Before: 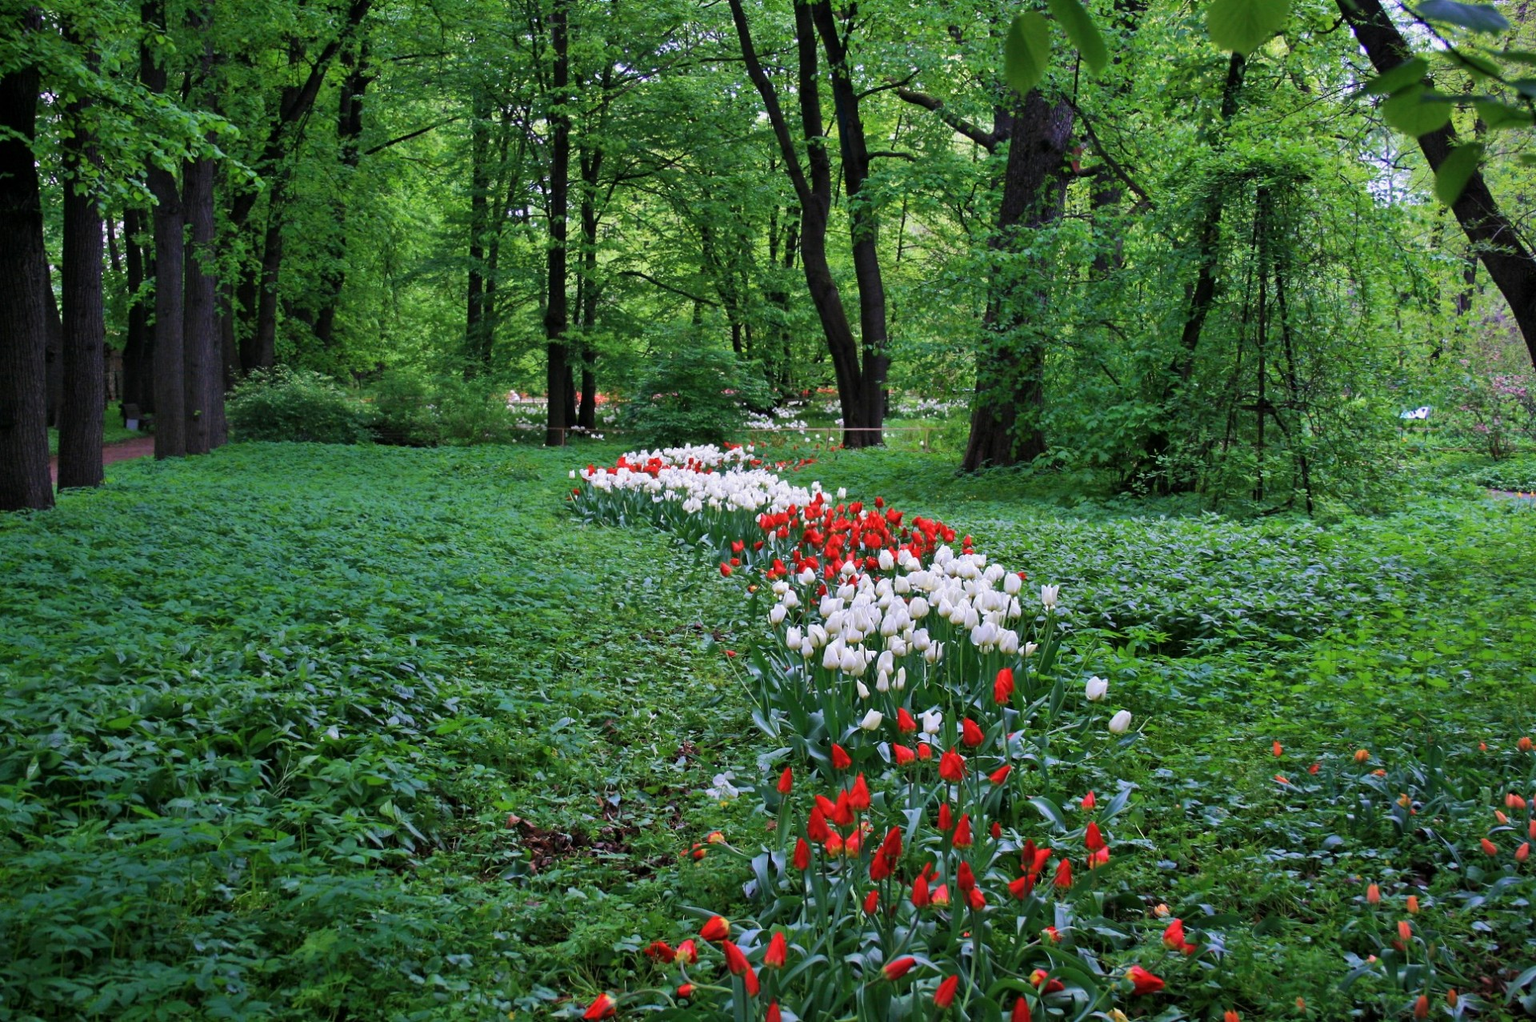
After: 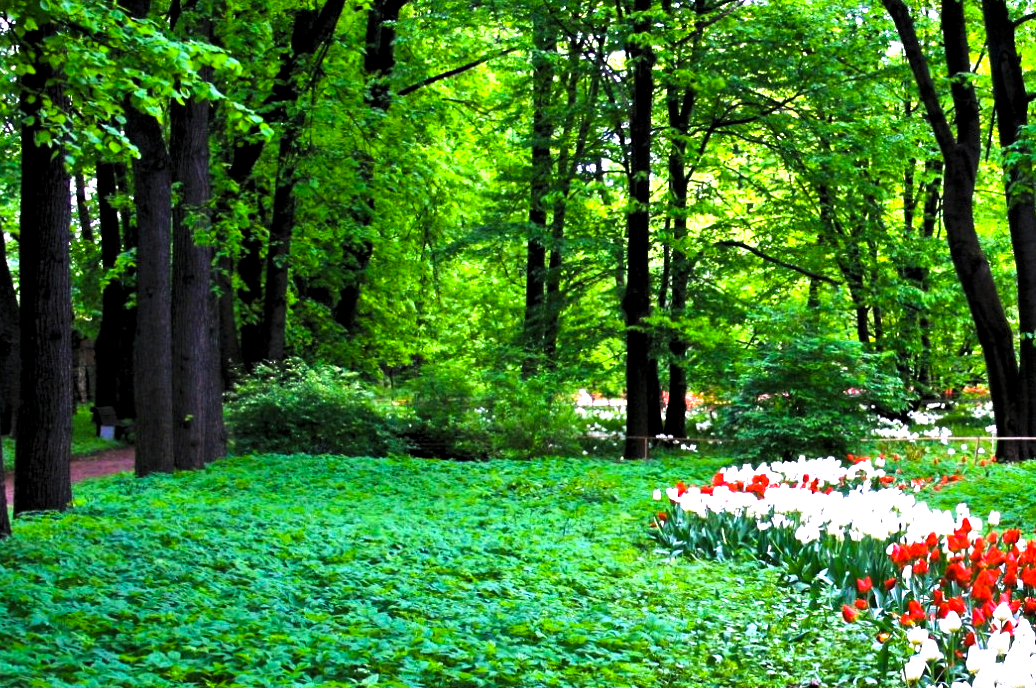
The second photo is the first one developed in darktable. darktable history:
exposure: black level correction 0, exposure 0.702 EV, compensate highlight preservation false
color balance rgb: linear chroma grading › shadows 9.36%, linear chroma grading › highlights 9.088%, linear chroma grading › global chroma 15.455%, linear chroma grading › mid-tones 14.6%, perceptual saturation grading › global saturation 1.246%, perceptual saturation grading › highlights -2.38%, perceptual saturation grading › mid-tones 4.559%, perceptual saturation grading › shadows 7.198%, perceptual brilliance grading › highlights 20.151%, perceptual brilliance grading › mid-tones 18.929%, perceptual brilliance grading › shadows -19.588%, global vibrance 20%
contrast brightness saturation: saturation -0.062
levels: levels [0.062, 0.494, 0.925]
crop and rotate: left 3.056%, top 7.694%, right 42.985%, bottom 38.384%
